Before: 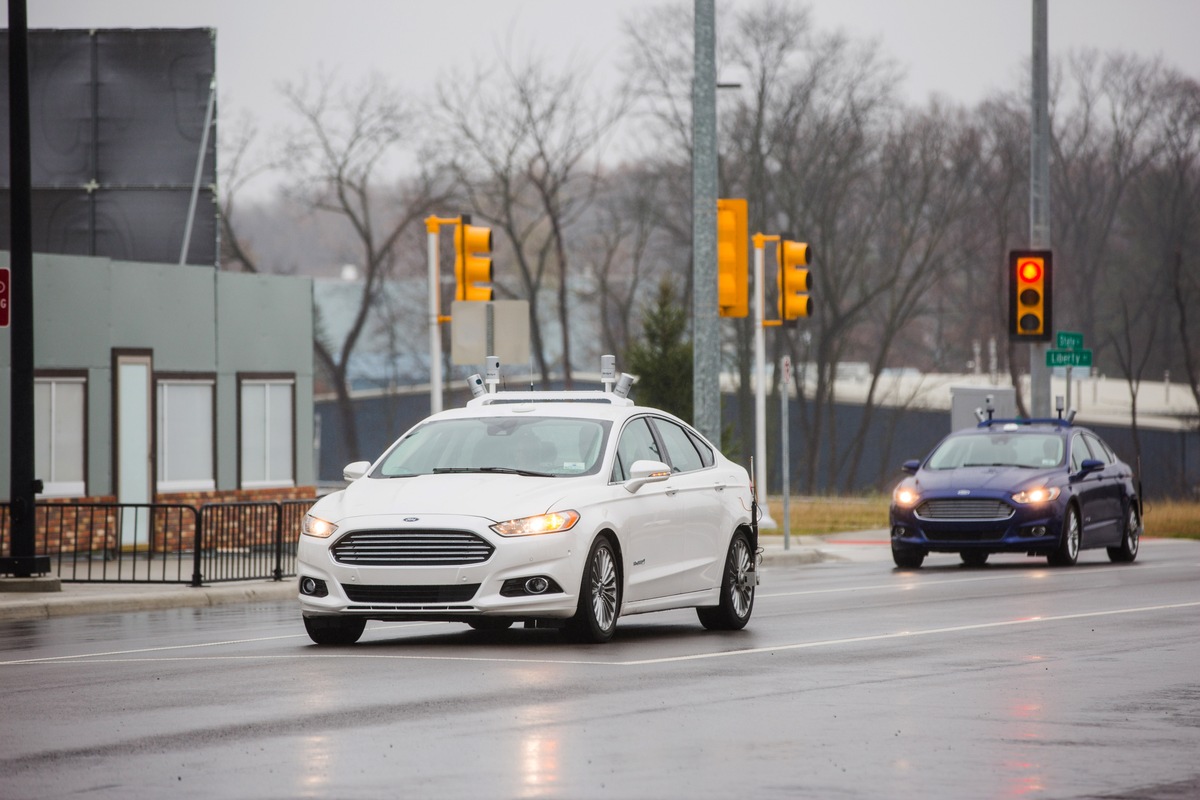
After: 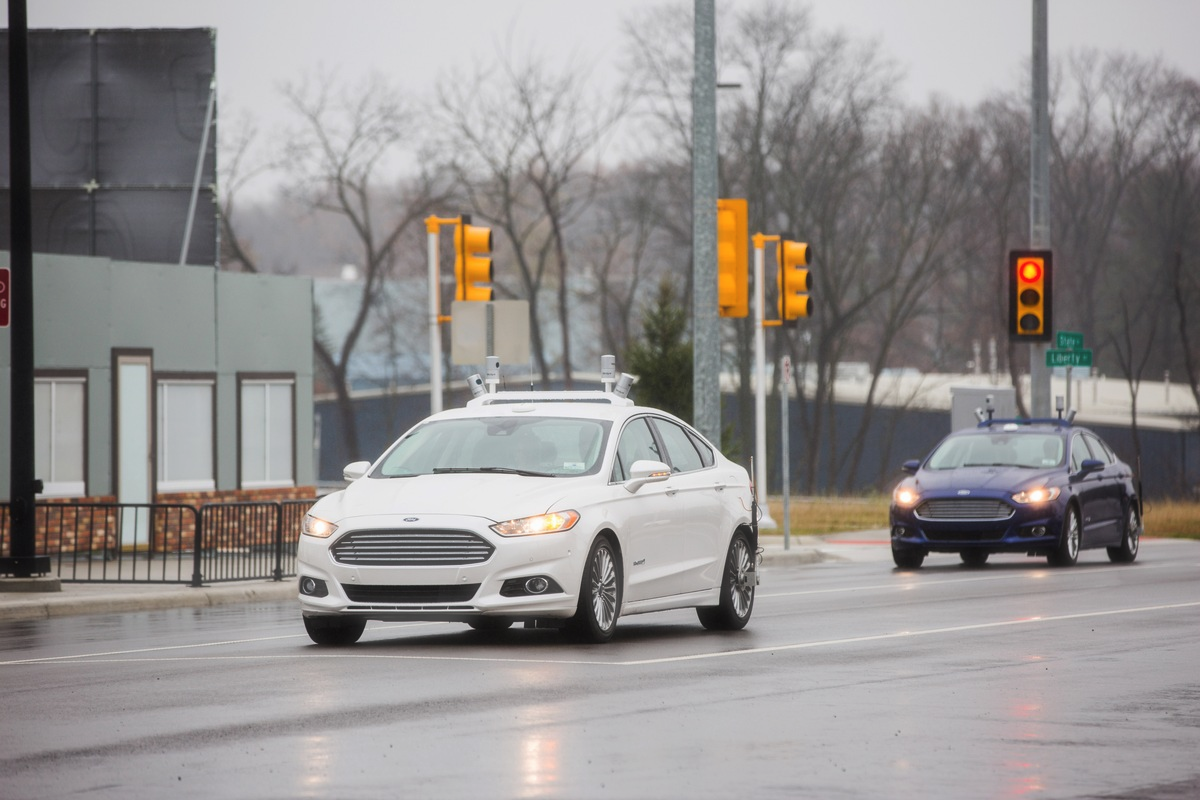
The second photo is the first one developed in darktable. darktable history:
haze removal: strength -0.109, adaptive false
